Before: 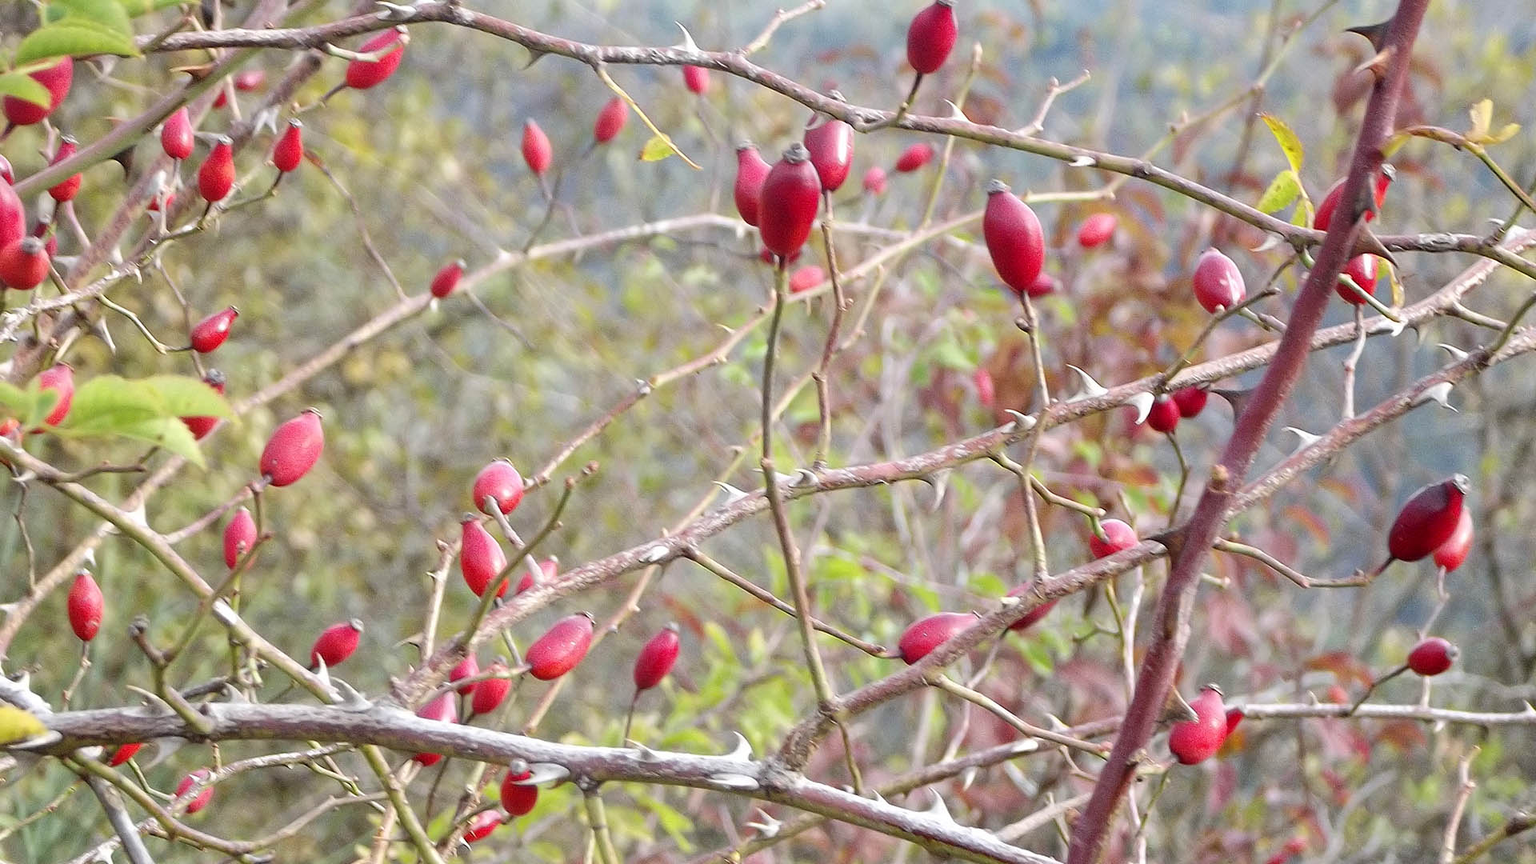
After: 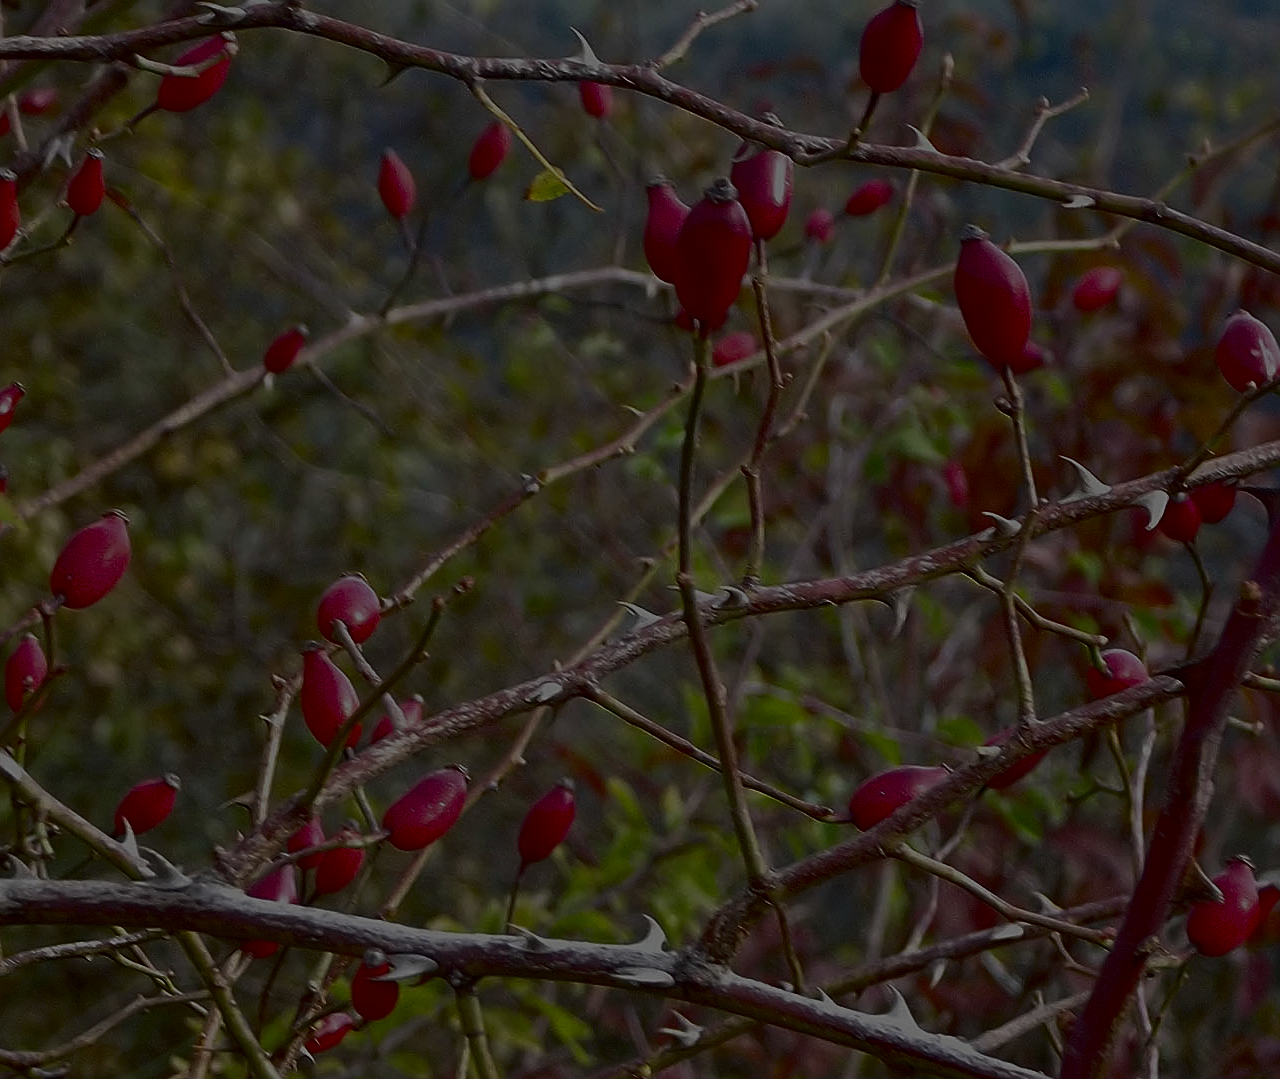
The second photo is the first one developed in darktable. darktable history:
exposure: exposure -2.088 EV, compensate highlight preservation false
contrast brightness saturation: contrast 0.236, brightness -0.226, saturation 0.139
sharpen: on, module defaults
crop and rotate: left 14.32%, right 19.005%
